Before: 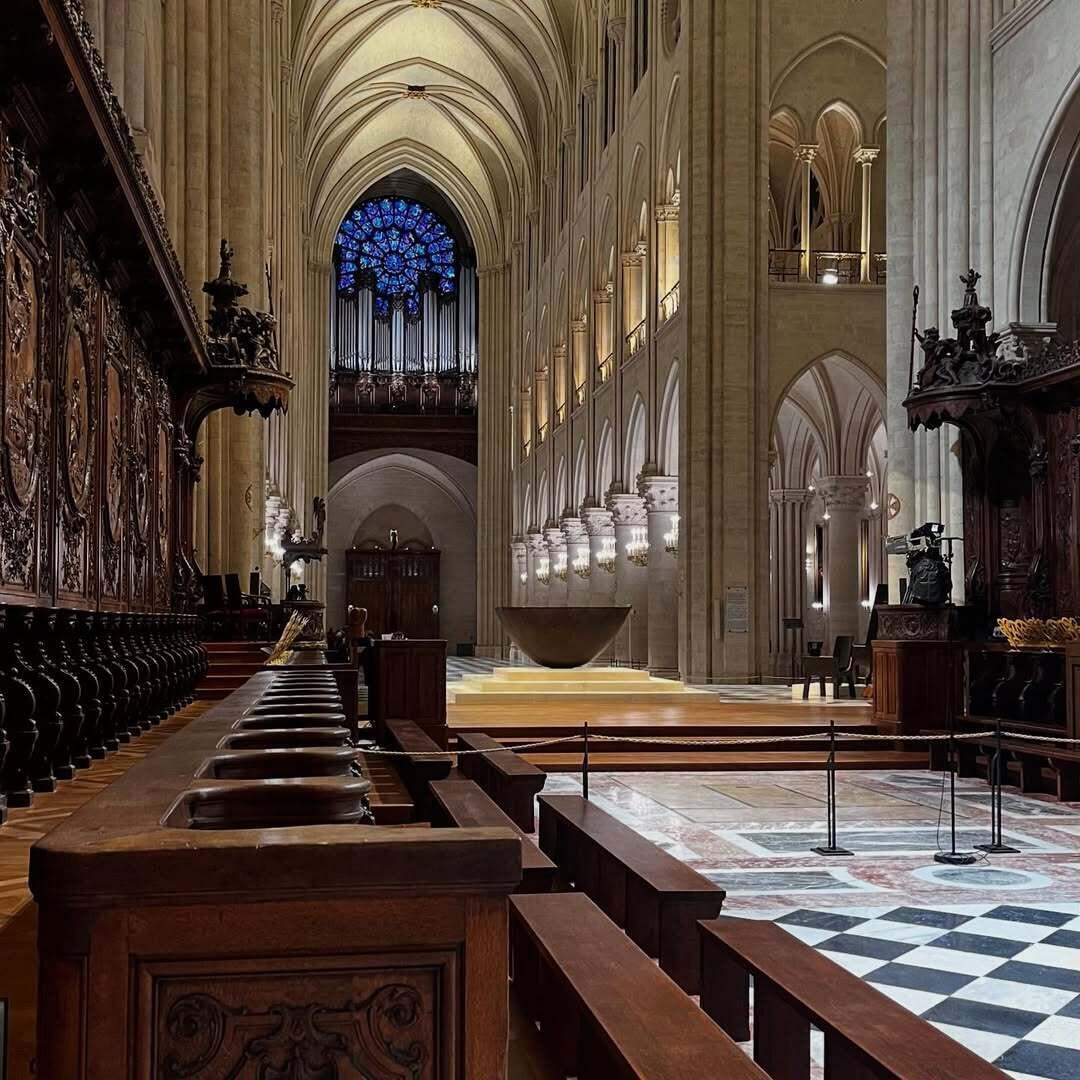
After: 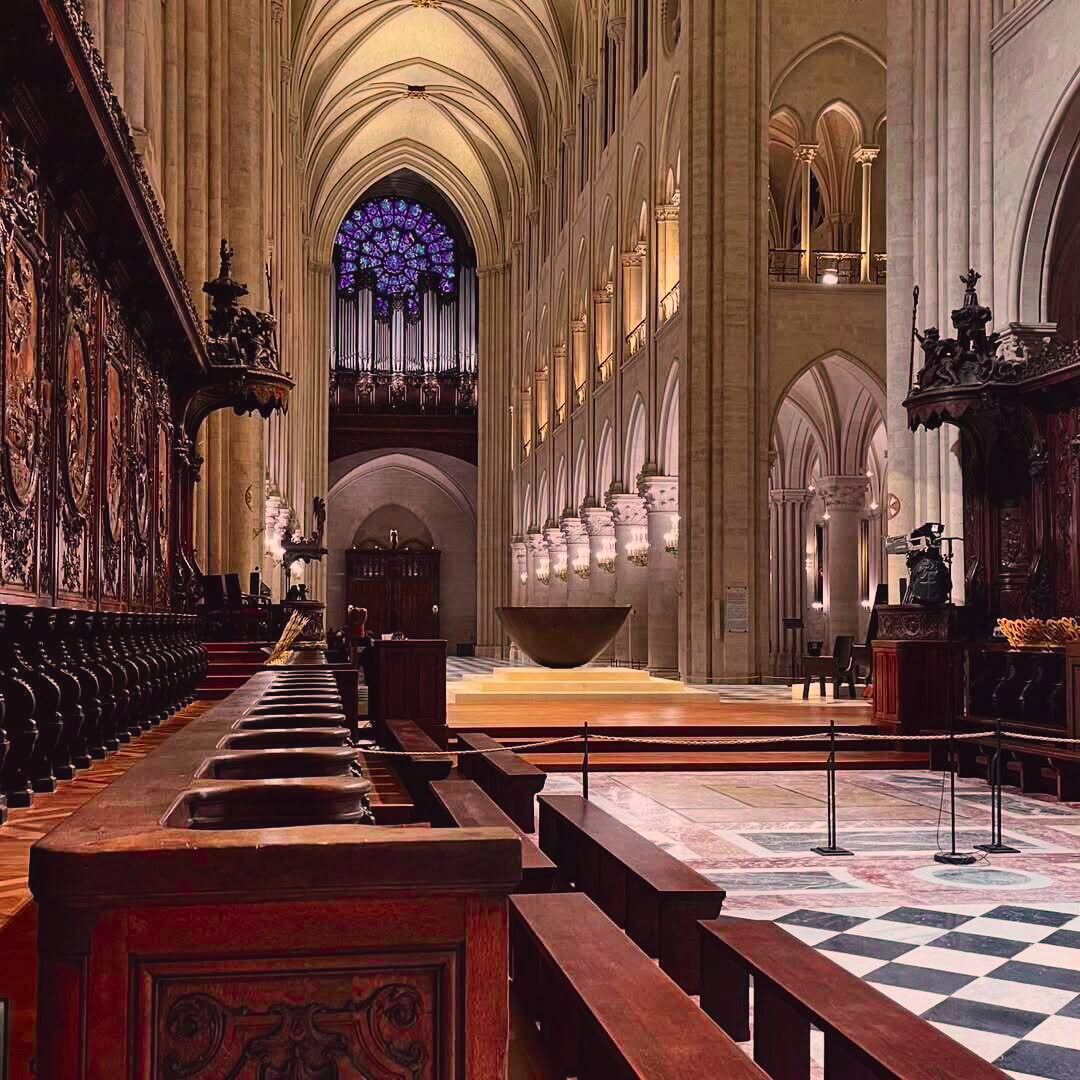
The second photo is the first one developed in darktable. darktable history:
tone curve: curves: ch0 [(0, 0.025) (0.15, 0.143) (0.452, 0.486) (0.751, 0.788) (1, 0.961)]; ch1 [(0, 0) (0.43, 0.408) (0.476, 0.469) (0.497, 0.507) (0.546, 0.571) (0.566, 0.607) (0.62, 0.657) (1, 1)]; ch2 [(0, 0) (0.386, 0.397) (0.505, 0.498) (0.547, 0.546) (0.579, 0.58) (1, 1)], color space Lab, independent channels, preserve colors none
shadows and highlights: radius 108.52, shadows 40.68, highlights -72.88, low approximation 0.01, soften with gaussian
color correction: highlights a* 11.96, highlights b* 11.58
rgb levels: preserve colors max RGB
